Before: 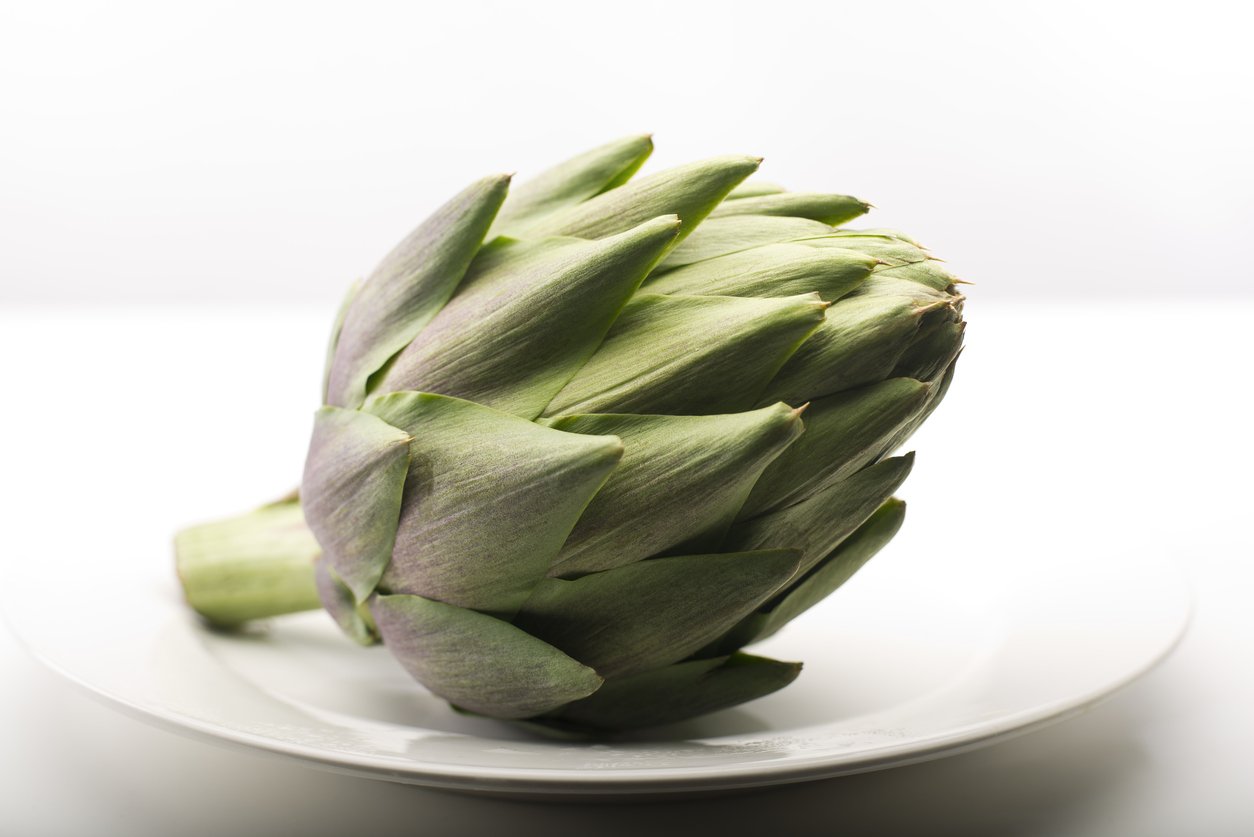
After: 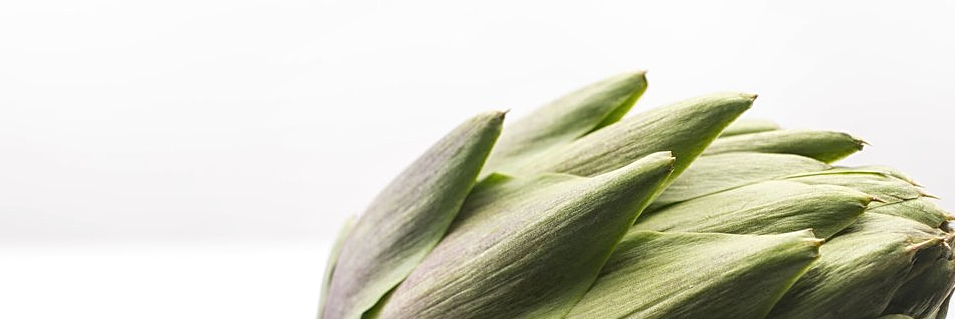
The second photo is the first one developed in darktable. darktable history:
crop: left 0.509%, top 7.642%, right 23.288%, bottom 54.168%
contrast brightness saturation: saturation -0.045
local contrast: on, module defaults
sharpen: on, module defaults
